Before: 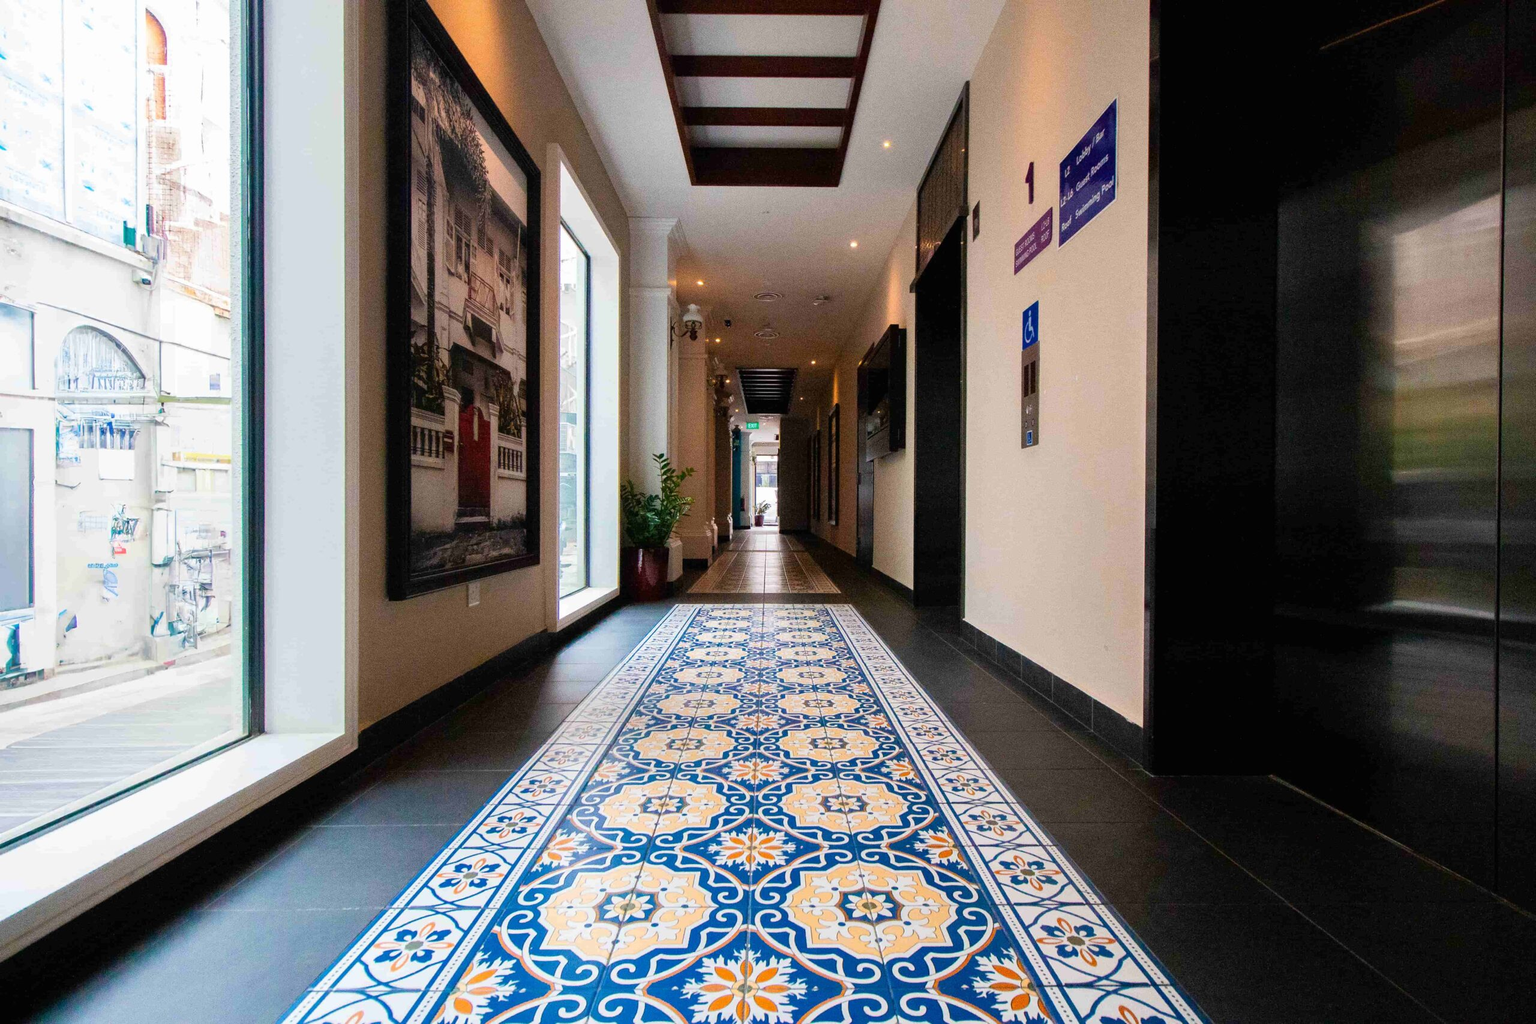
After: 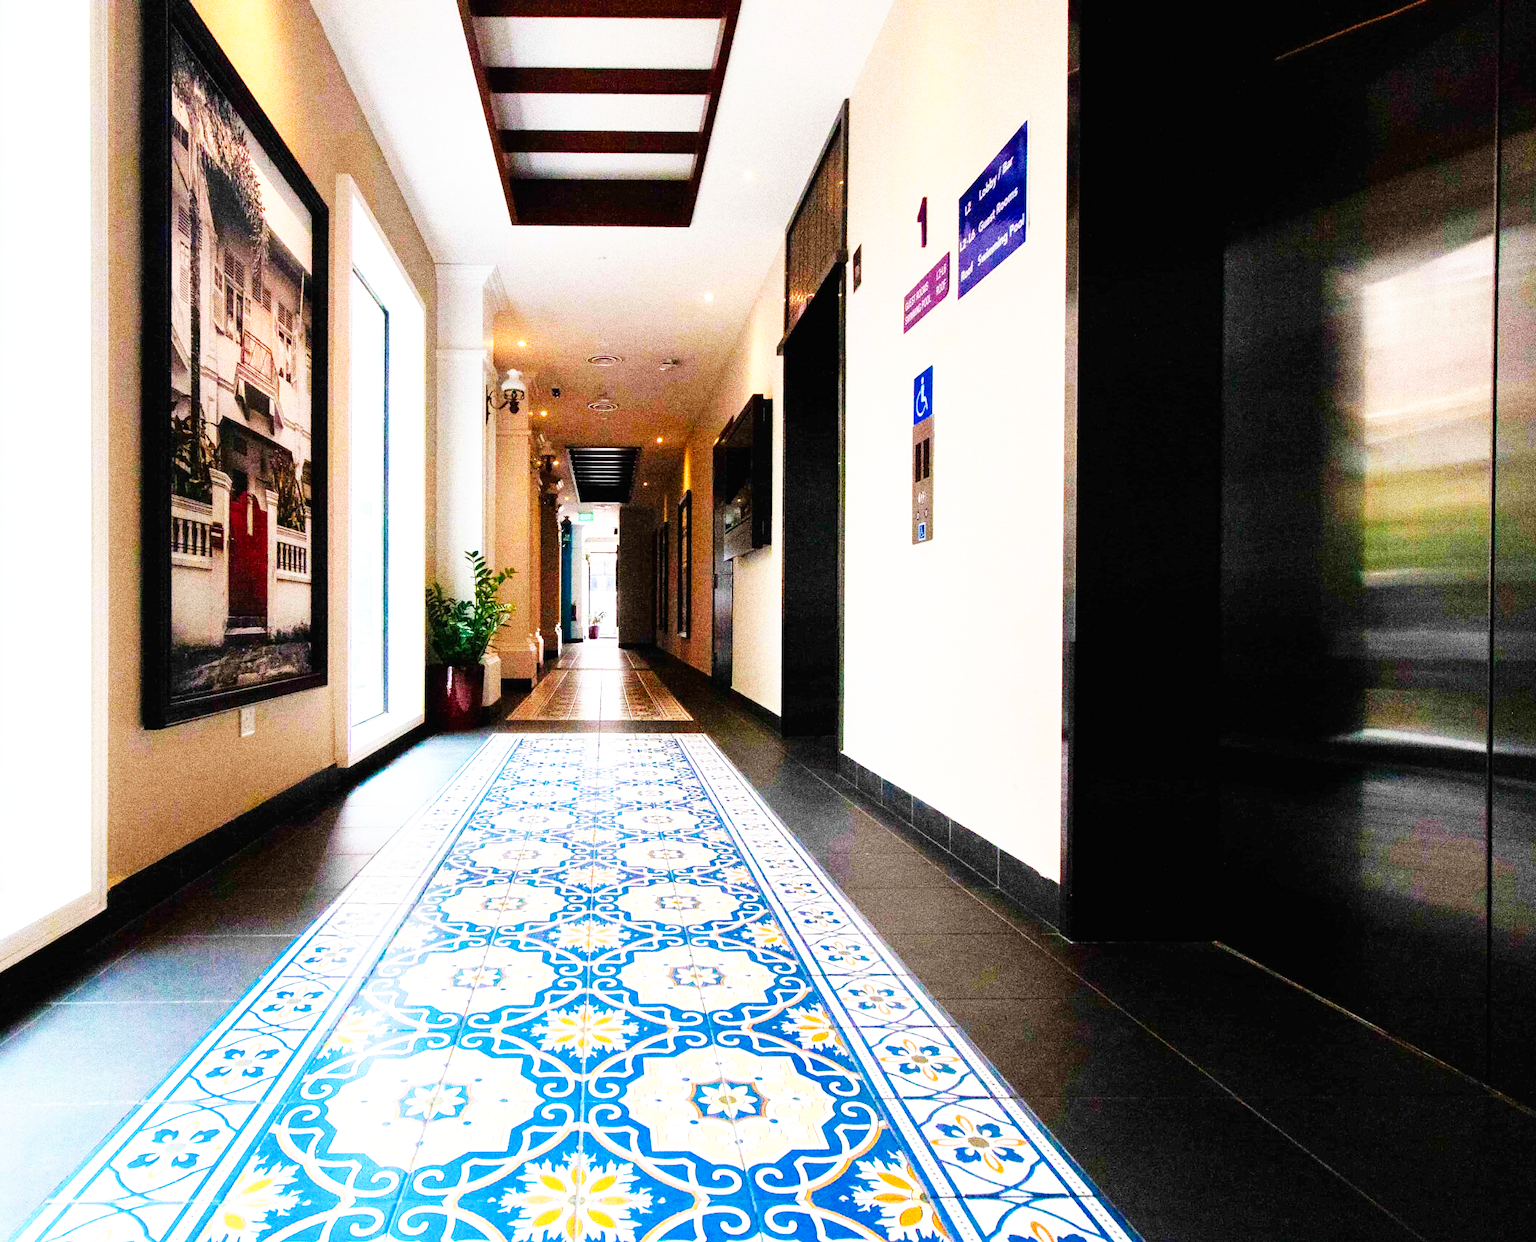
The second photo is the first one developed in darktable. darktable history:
crop: left 17.582%, bottom 0.031%
base curve: curves: ch0 [(0, 0) (0.007, 0.004) (0.027, 0.03) (0.046, 0.07) (0.207, 0.54) (0.442, 0.872) (0.673, 0.972) (1, 1)], preserve colors none
exposure: black level correction 0, exposure 0.6 EV, compensate exposure bias true, compensate highlight preservation false
